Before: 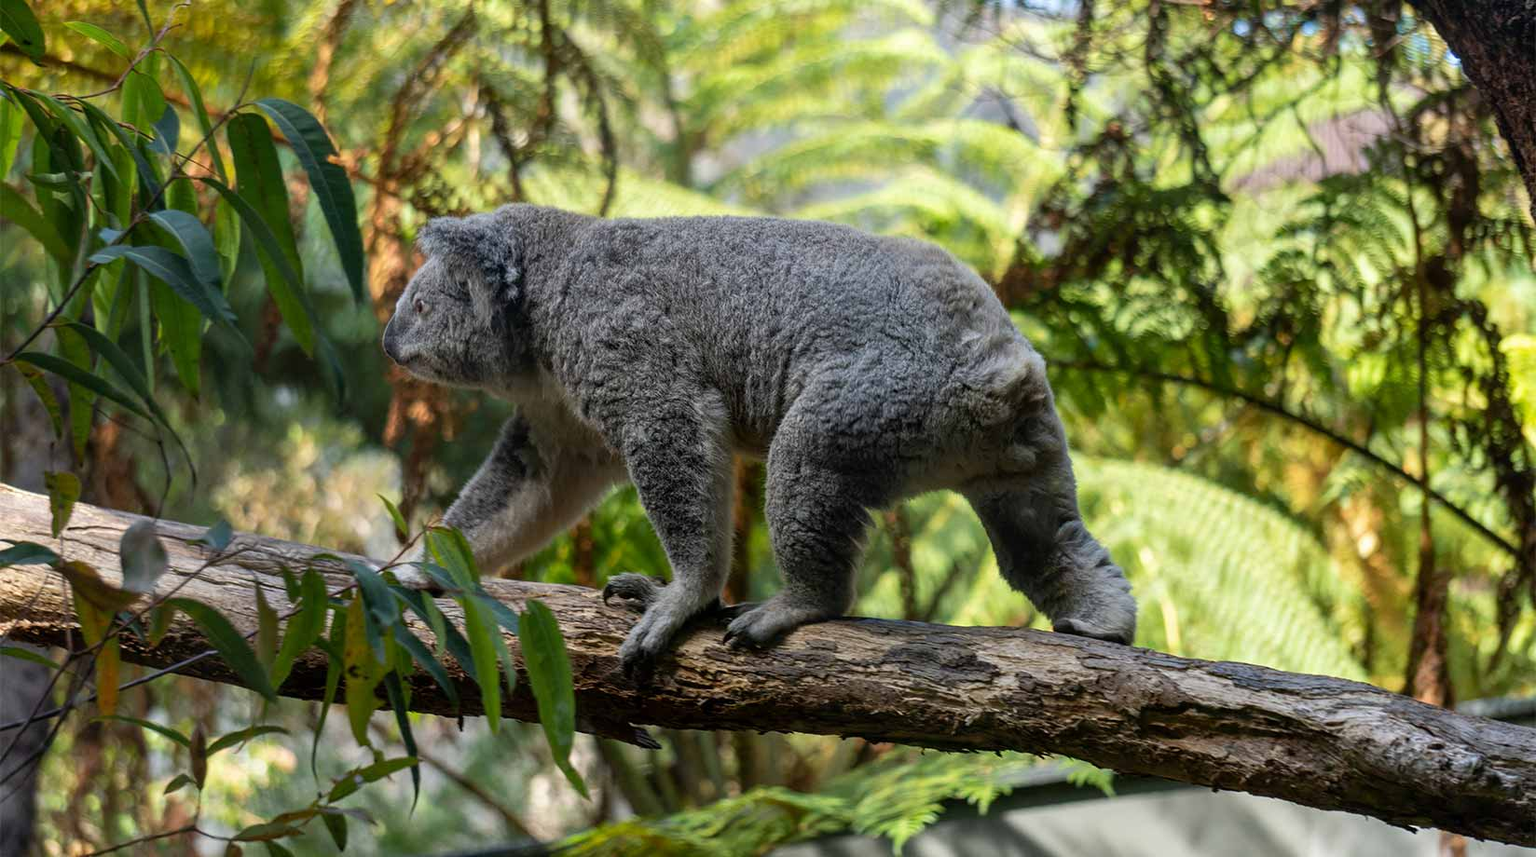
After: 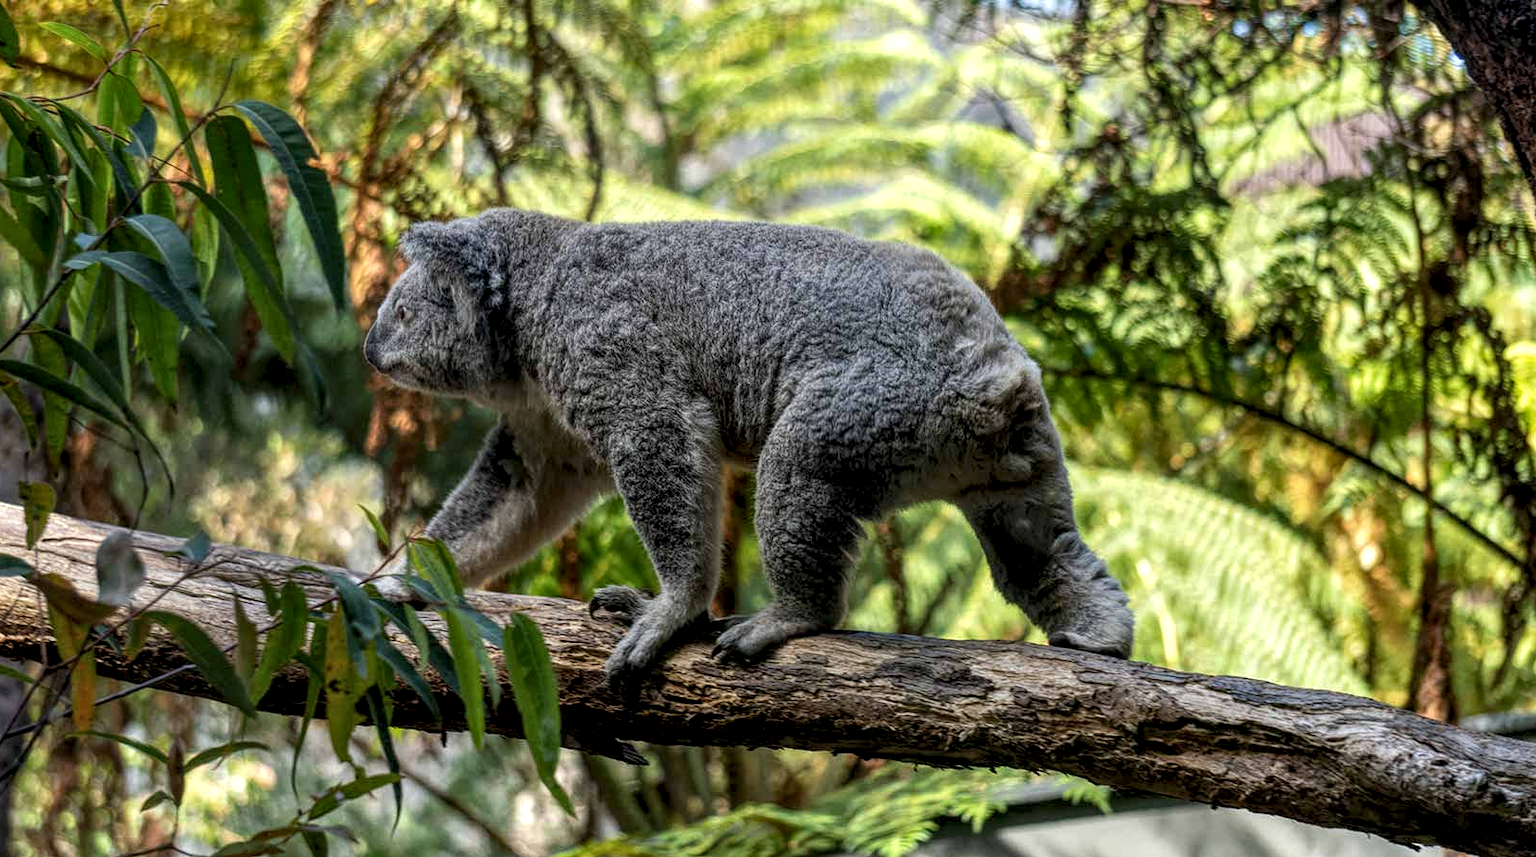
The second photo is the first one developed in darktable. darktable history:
crop: left 1.743%, right 0.268%, bottom 2.011%
local contrast: highlights 100%, shadows 100%, detail 200%, midtone range 0.2
